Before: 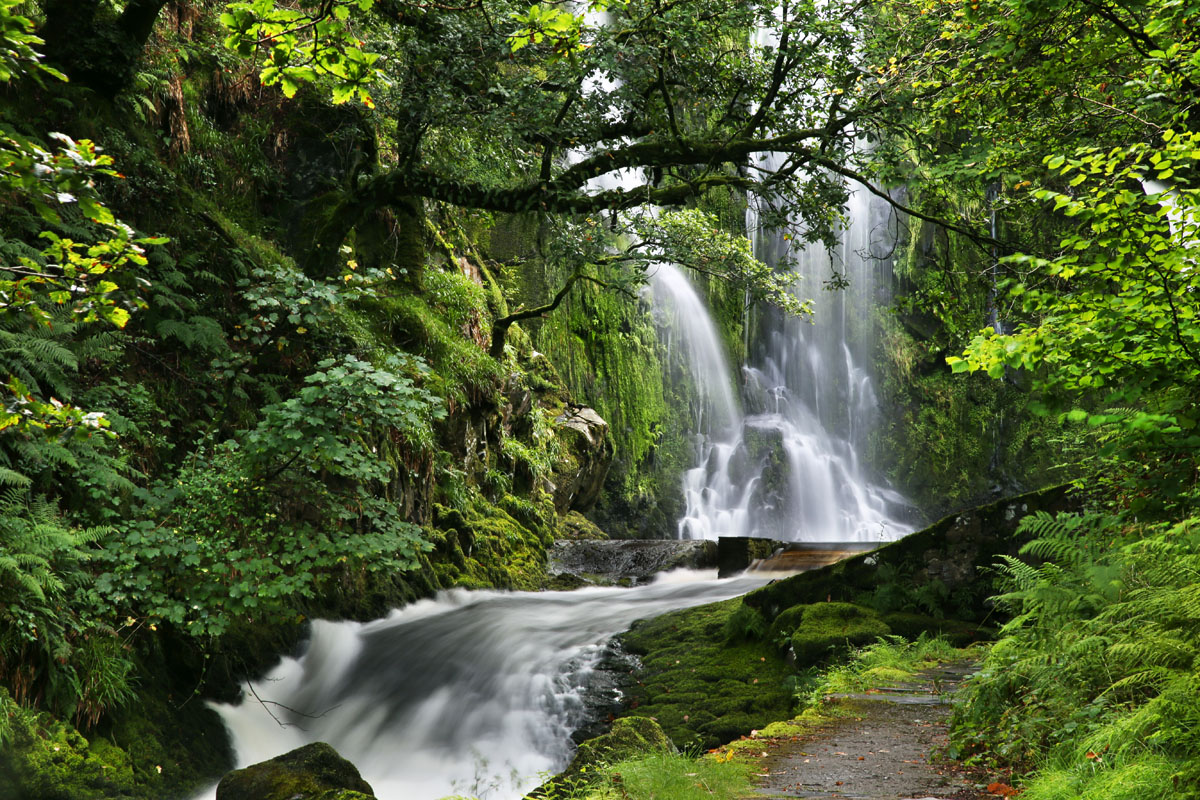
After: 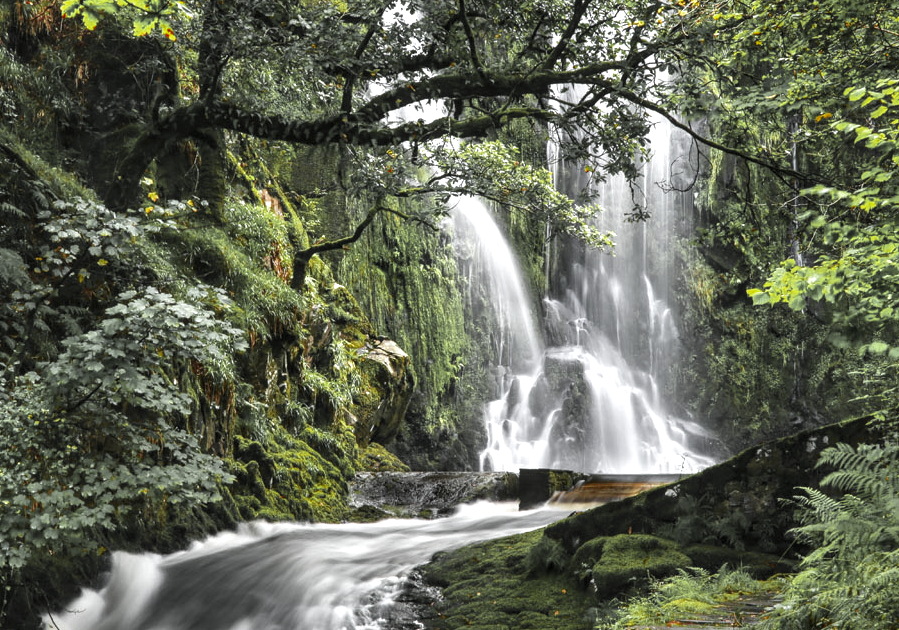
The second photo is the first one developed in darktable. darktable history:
exposure: black level correction -0.002, exposure 0.532 EV, compensate highlight preservation false
shadows and highlights: radius 126.09, shadows 30.36, highlights -30.74, low approximation 0.01, soften with gaussian
local contrast: on, module defaults
color zones: curves: ch0 [(0.004, 0.388) (0.125, 0.392) (0.25, 0.404) (0.375, 0.5) (0.5, 0.5) (0.625, 0.5) (0.75, 0.5) (0.875, 0.5)]; ch1 [(0, 0.5) (0.125, 0.5) (0.25, 0.5) (0.375, 0.124) (0.524, 0.124) (0.645, 0.128) (0.789, 0.132) (0.914, 0.096) (0.998, 0.068)]
crop: left 16.653%, top 8.532%, right 8.397%, bottom 12.689%
